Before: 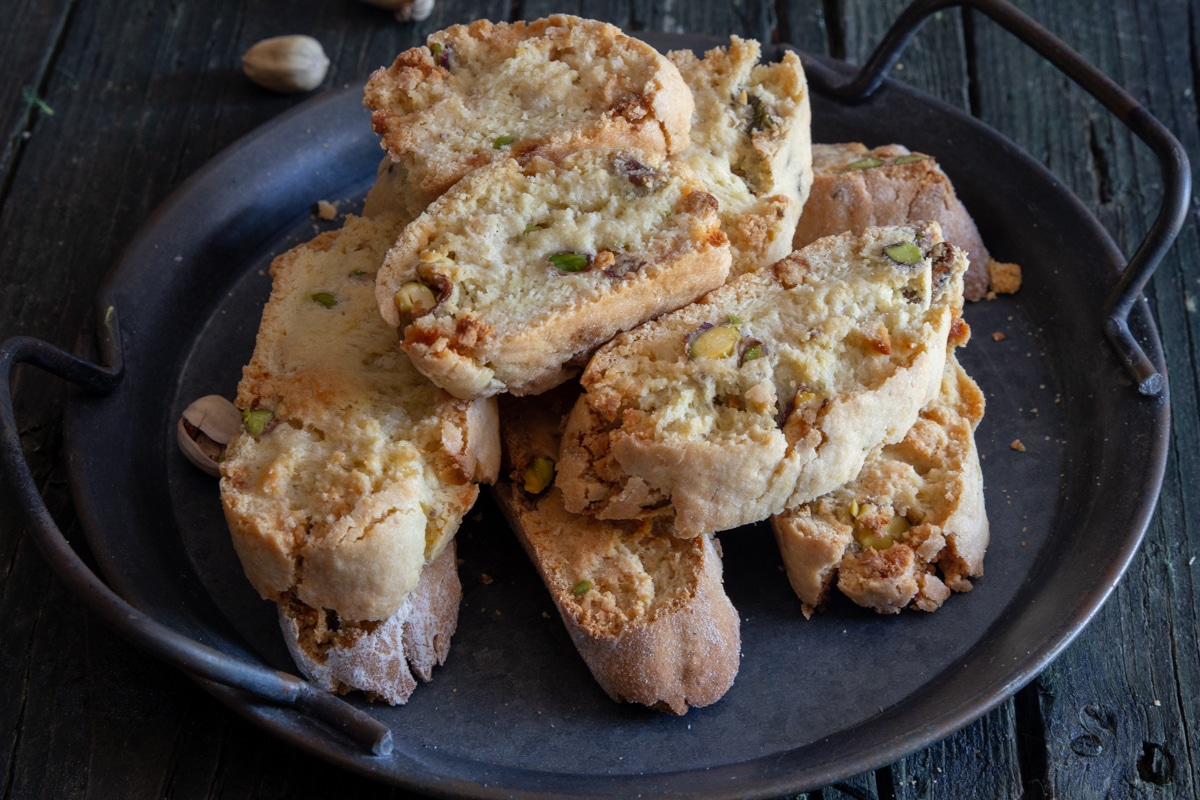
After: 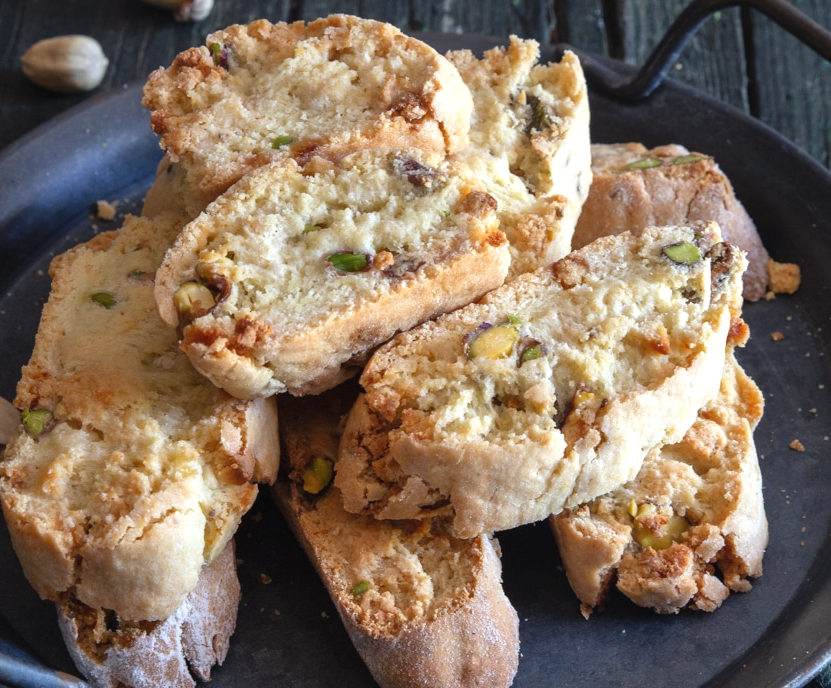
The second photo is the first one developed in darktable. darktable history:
color zones: curves: ch0 [(0.25, 0.5) (0.423, 0.5) (0.443, 0.5) (0.521, 0.756) (0.568, 0.5) (0.576, 0.5) (0.75, 0.5)]; ch1 [(0.25, 0.5) (0.423, 0.5) (0.443, 0.5) (0.539, 0.873) (0.624, 0.565) (0.631, 0.5) (0.75, 0.5)]
crop: left 18.479%, right 12.2%, bottom 13.971%
exposure: black level correction -0.002, exposure 0.54 EV, compensate highlight preservation false
